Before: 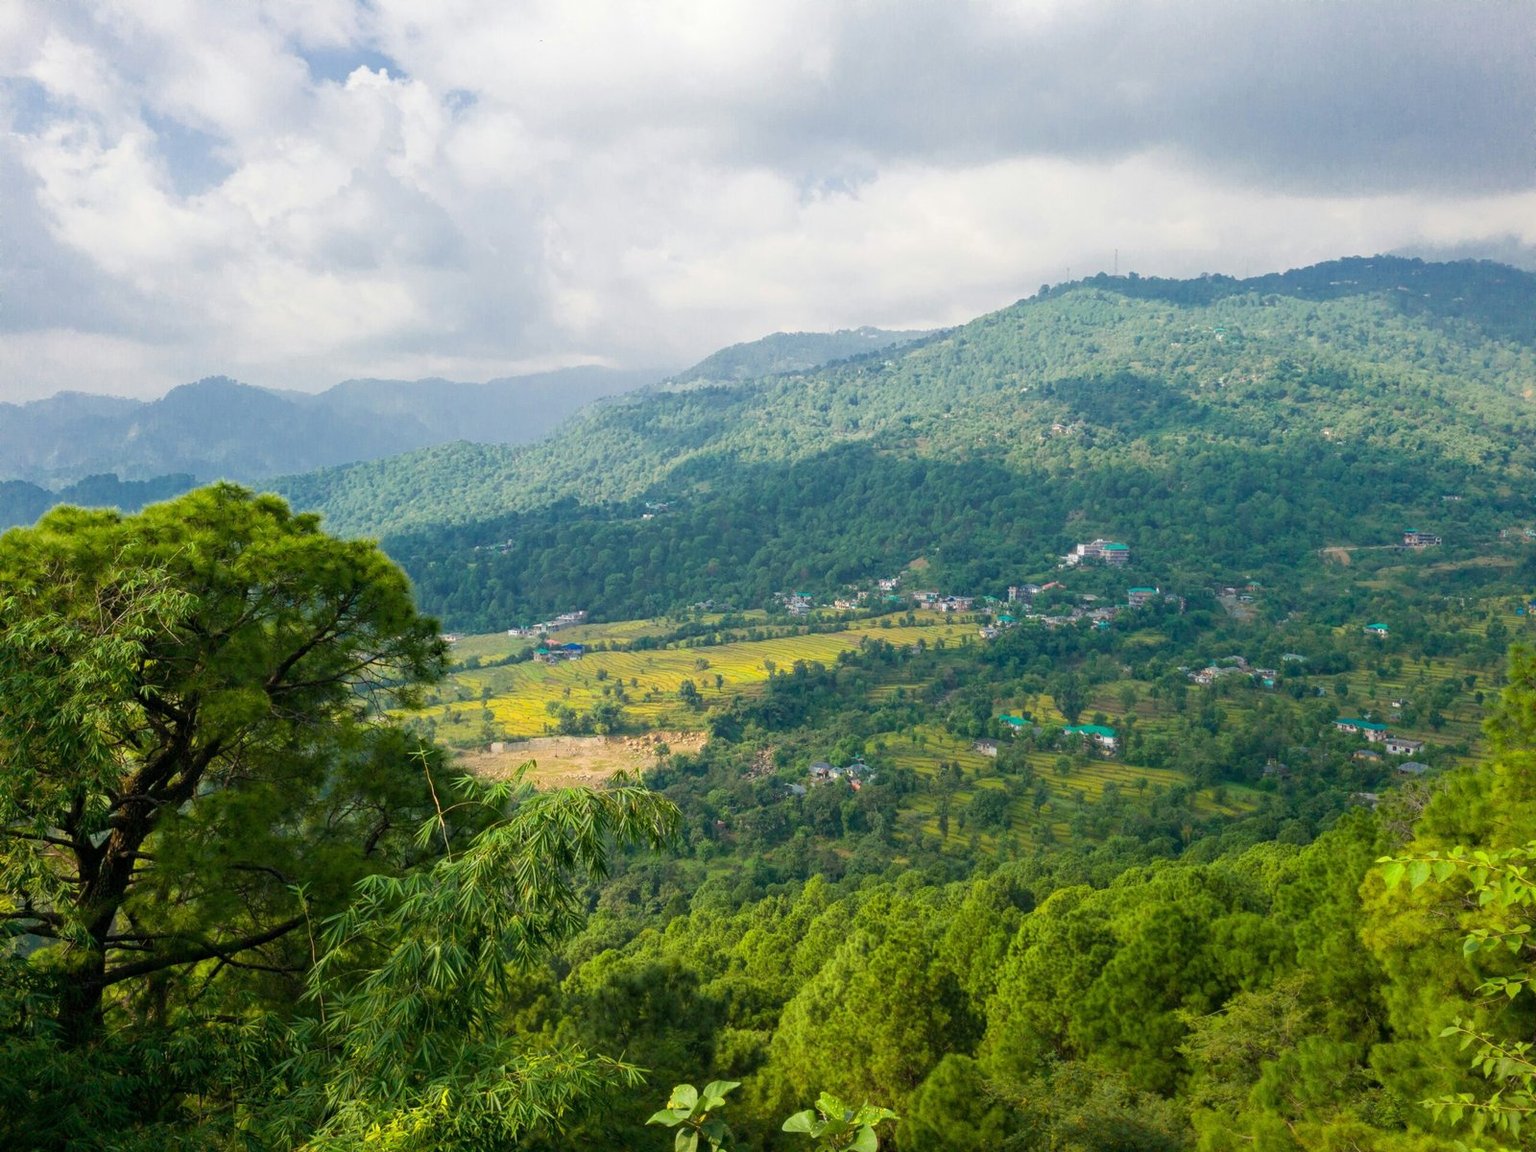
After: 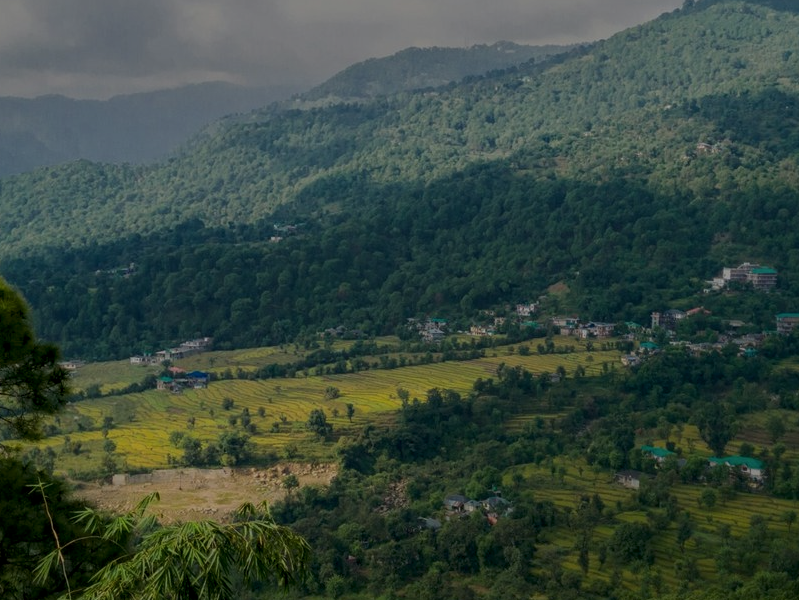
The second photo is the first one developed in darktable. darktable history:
tone equalizer: -8 EV -2 EV, -7 EV -2 EV, -6 EV -2 EV, -5 EV -2 EV, -4 EV -2 EV, -3 EV -2 EV, -2 EV -2 EV, -1 EV -1.63 EV, +0 EV -2 EV
crop: left 25%, top 25%, right 25%, bottom 25%
local contrast: detail 130%
